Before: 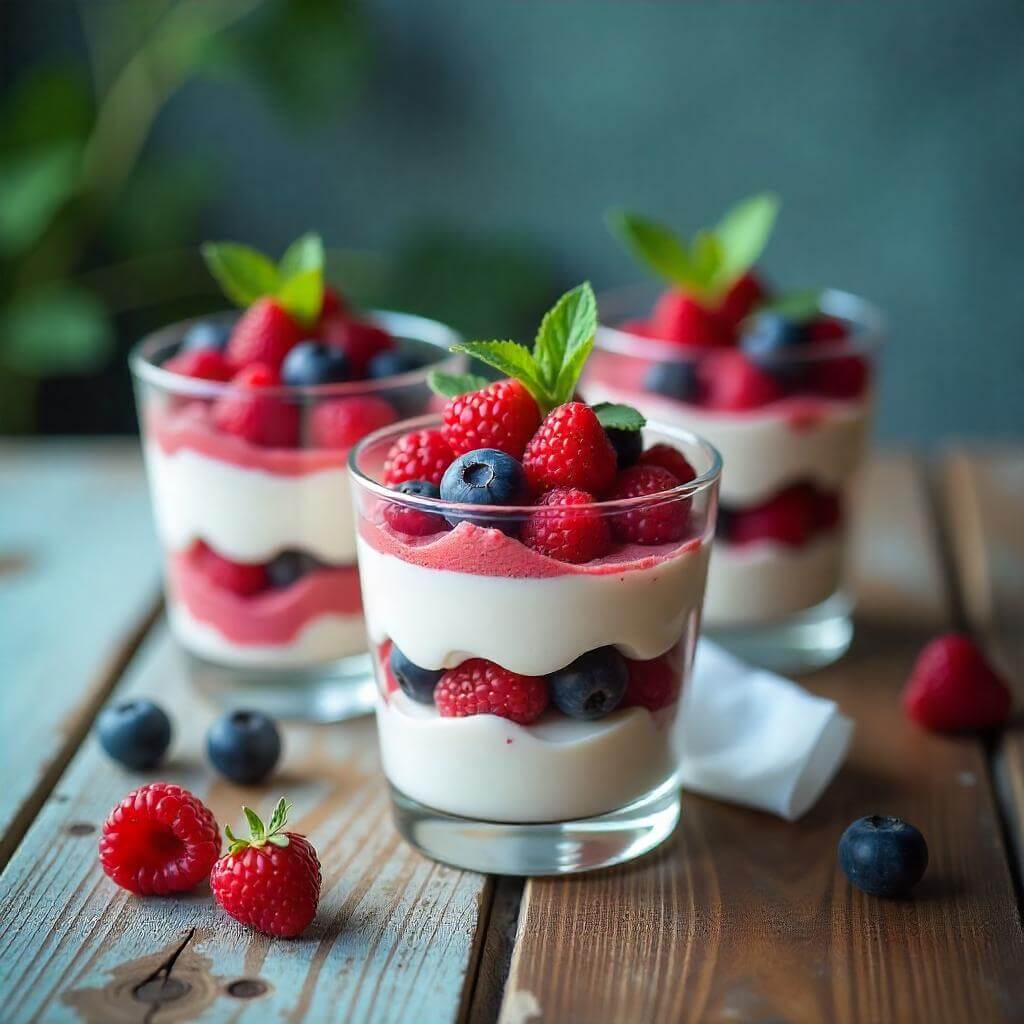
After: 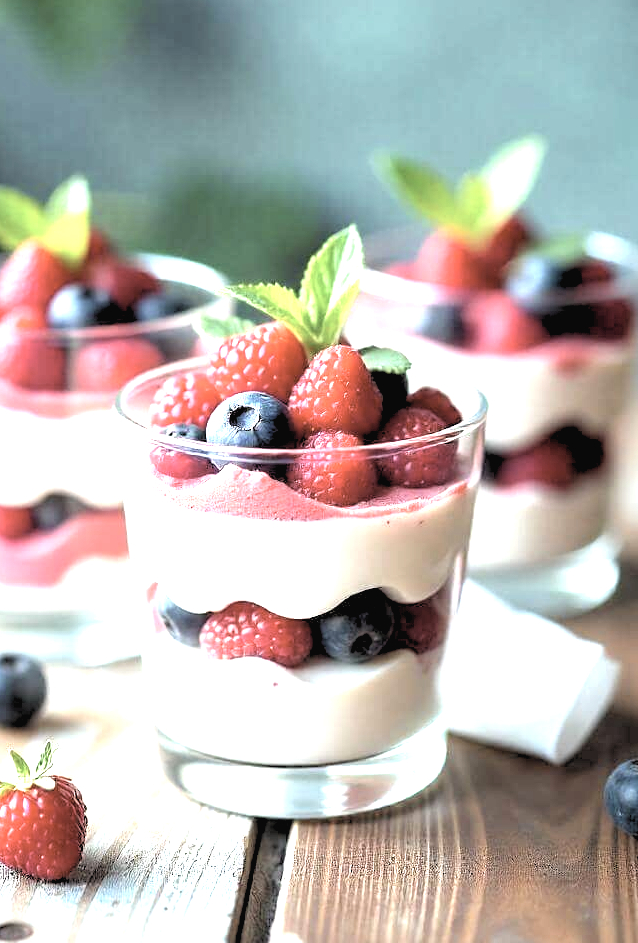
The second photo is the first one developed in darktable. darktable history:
crop and rotate: left 22.918%, top 5.629%, right 14.711%, bottom 2.247%
exposure: black level correction 0, exposure 1.9 EV, compensate highlight preservation false
contrast brightness saturation: contrast -0.05, saturation -0.41
rgb levels: levels [[0.029, 0.461, 0.922], [0, 0.5, 1], [0, 0.5, 1]]
